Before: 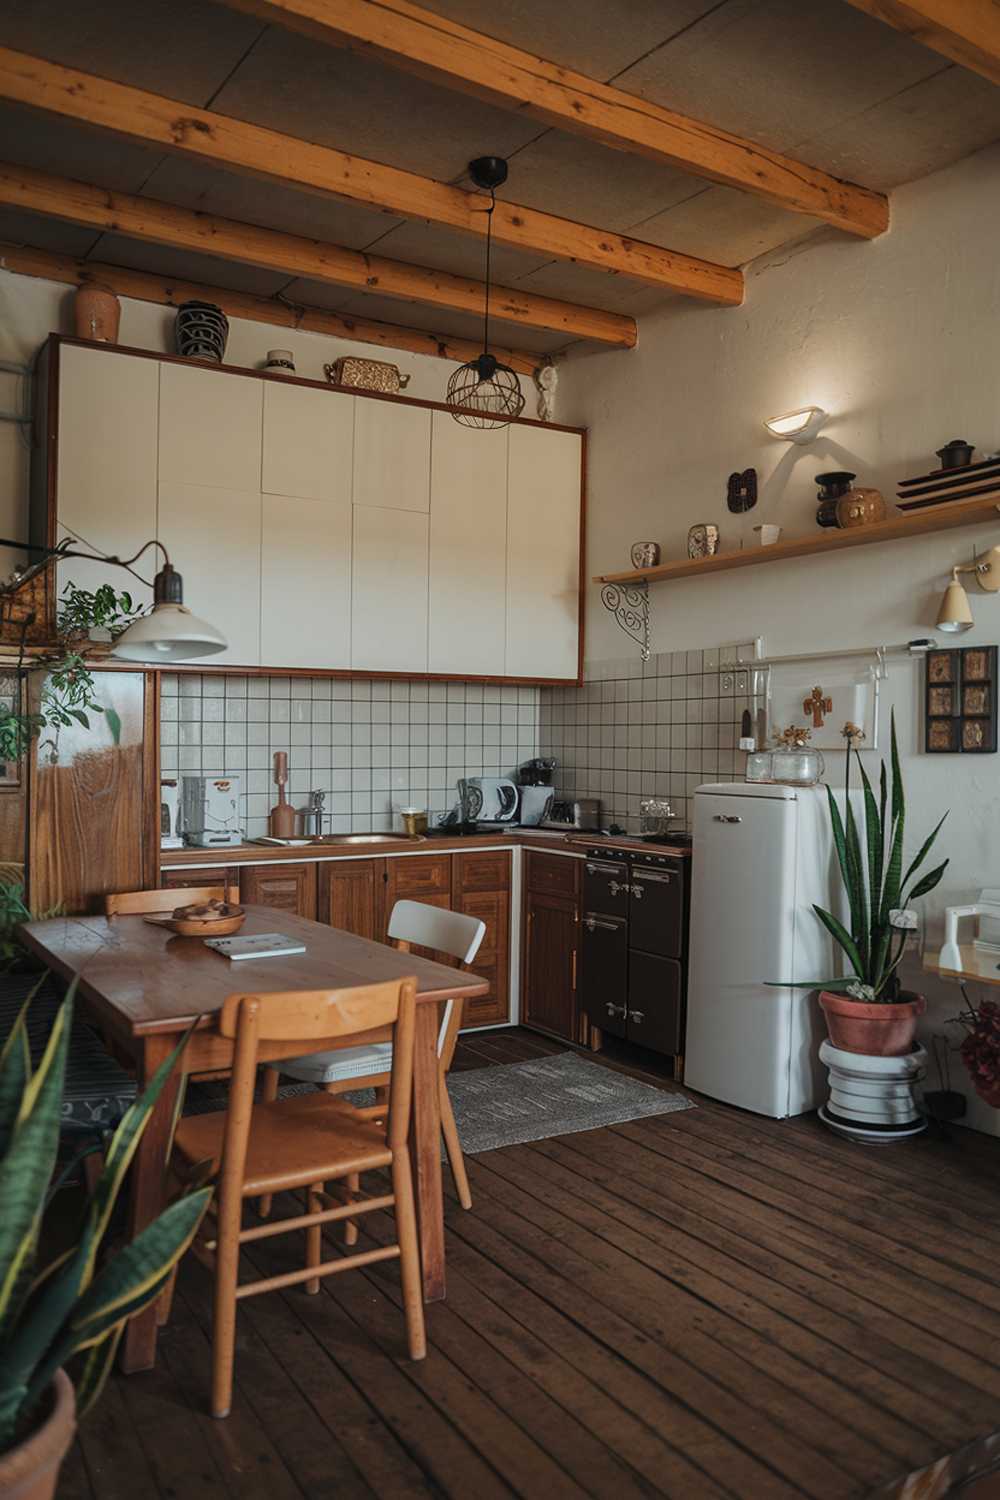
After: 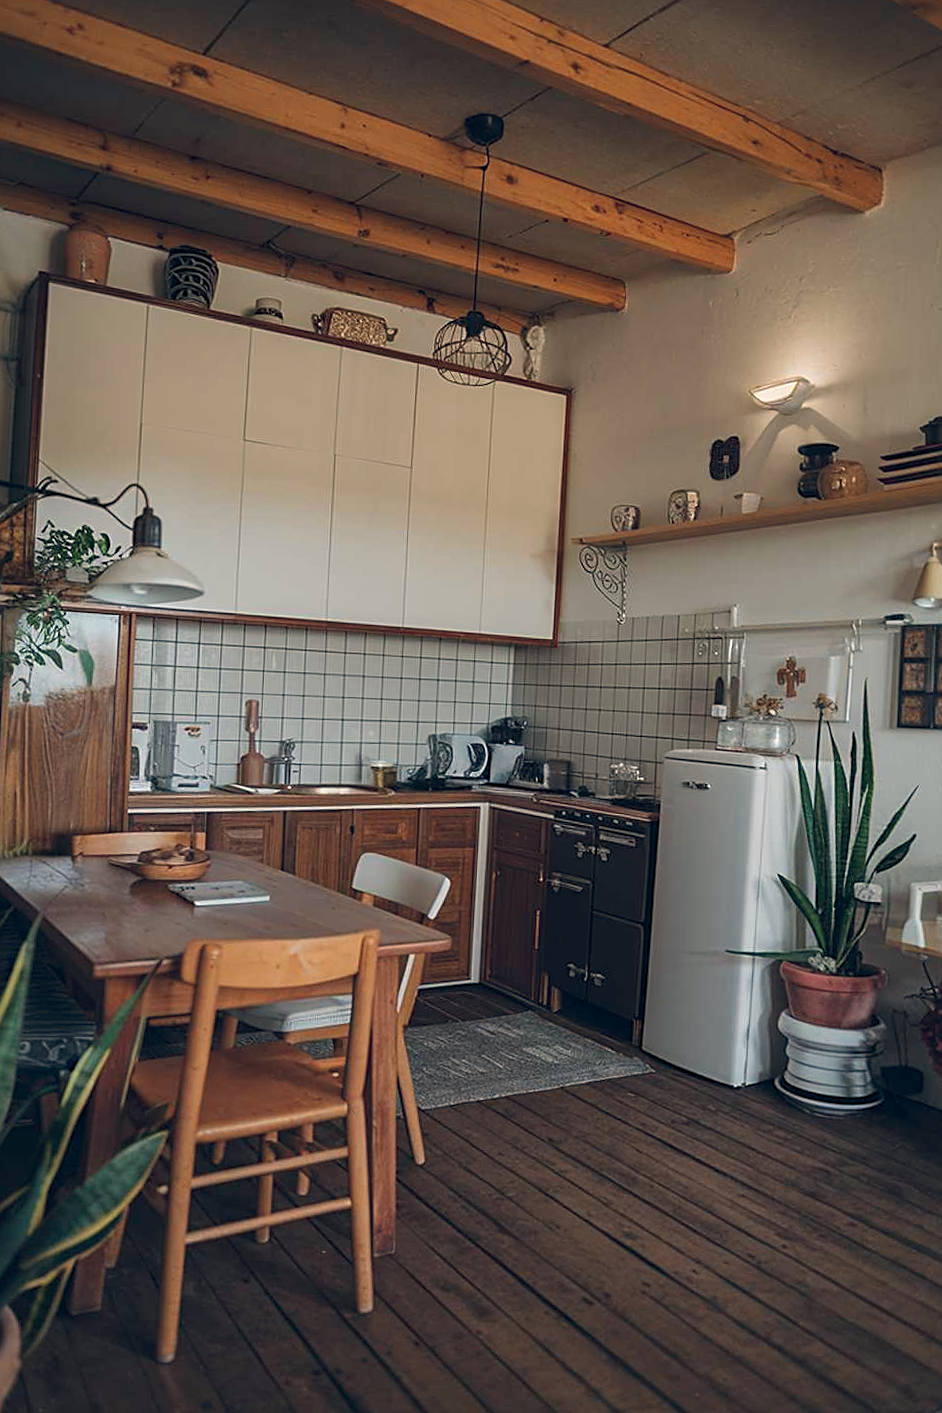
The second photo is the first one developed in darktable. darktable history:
sharpen: on, module defaults
crop and rotate: angle -2.38°
color balance rgb: shadows lift › hue 87.51°, highlights gain › chroma 1.62%, highlights gain › hue 55.1°, global offset › chroma 0.1%, global offset › hue 253.66°, linear chroma grading › global chroma 0.5%
color balance: mode lift, gamma, gain (sRGB), lift [1, 1, 1.022, 1.026]
